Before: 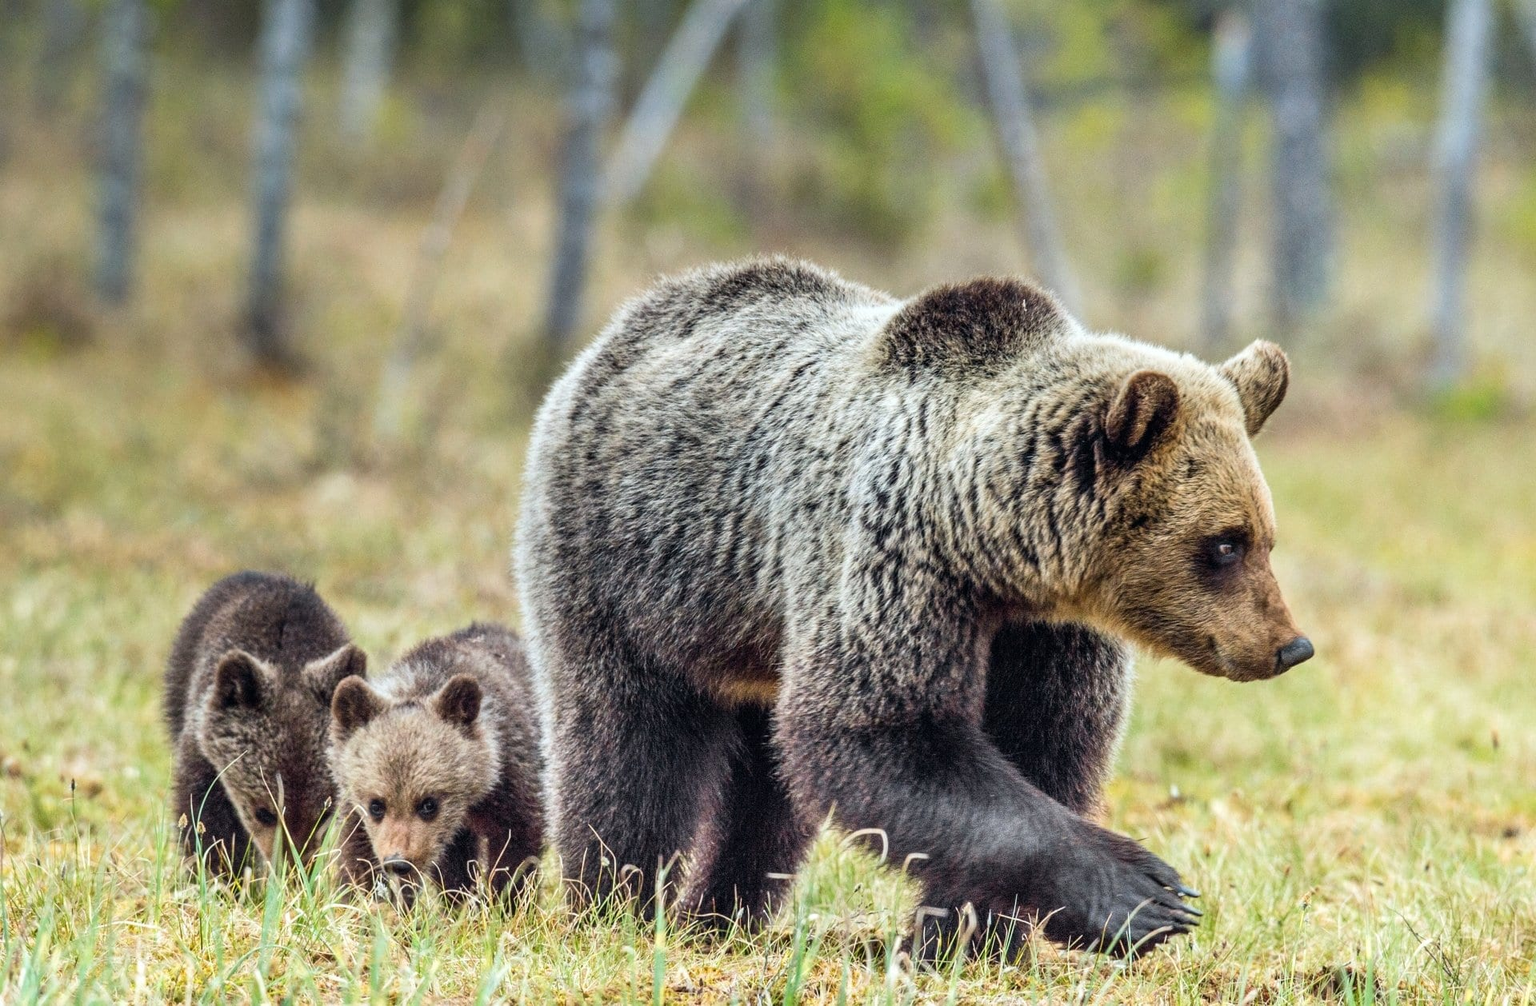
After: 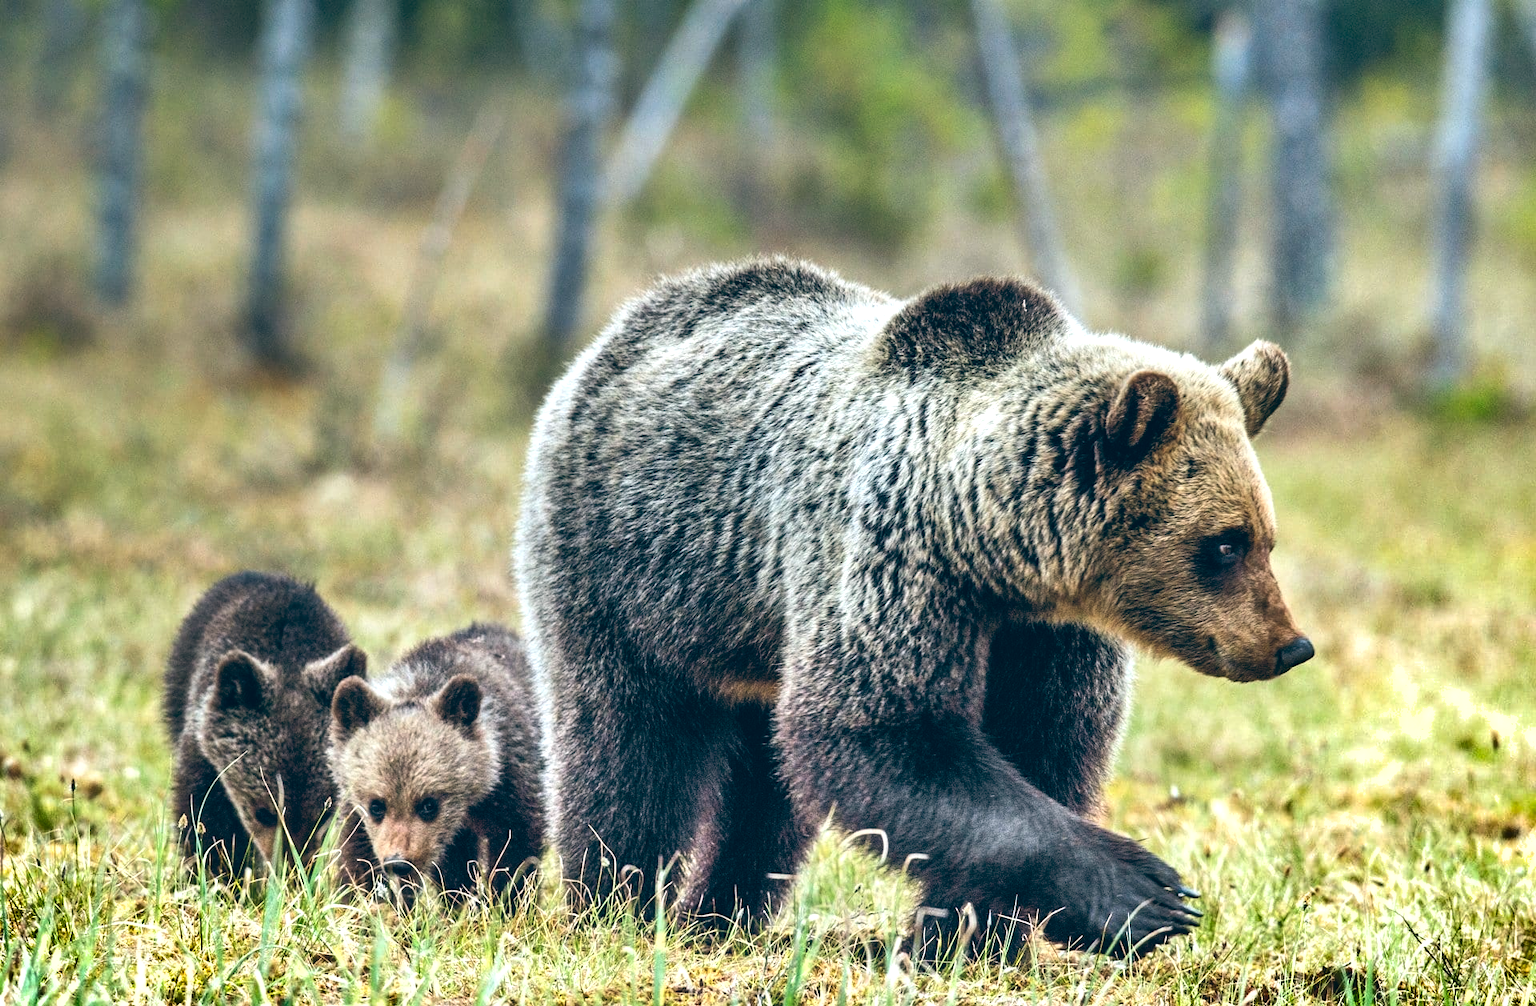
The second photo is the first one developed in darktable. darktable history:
shadows and highlights: radius 171.16, shadows 27, white point adjustment 3.13, highlights -67.95, soften with gaussian
exposure: black level correction 0.009, exposure 0.014 EV, compensate highlight preservation false
color balance: lift [1.016, 0.983, 1, 1.017], gamma [0.958, 1, 1, 1], gain [0.981, 1.007, 0.993, 1.002], input saturation 118.26%, contrast 13.43%, contrast fulcrum 21.62%, output saturation 82.76%
